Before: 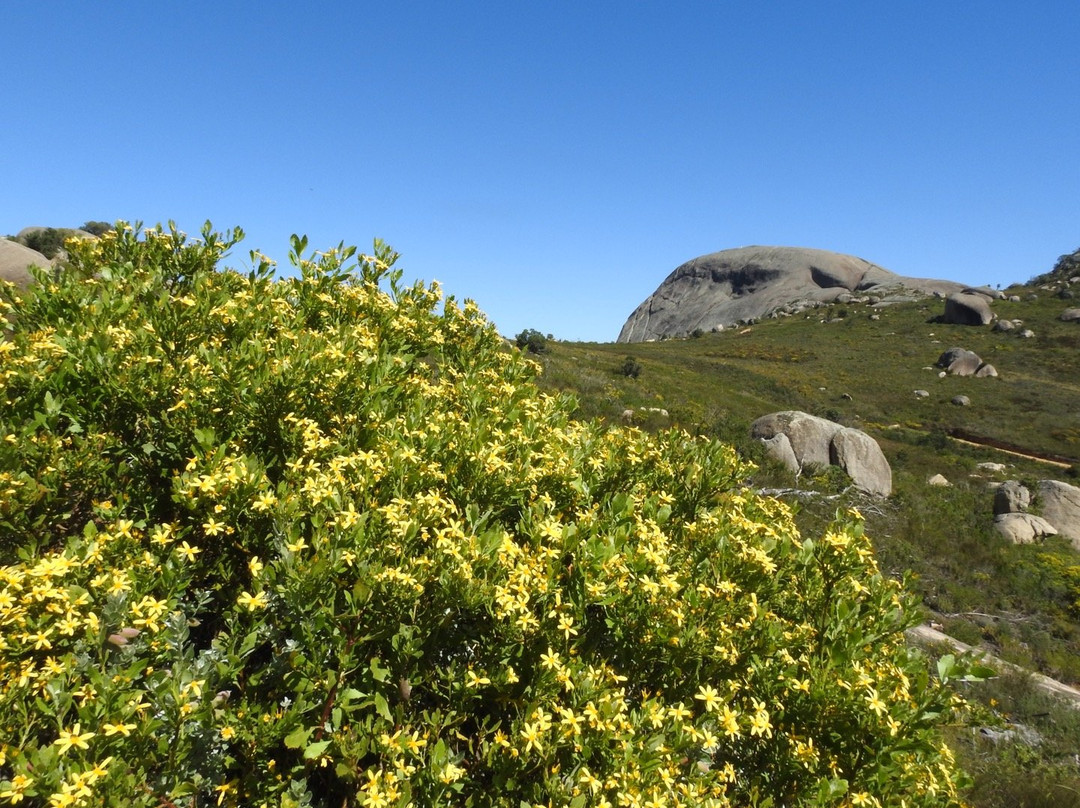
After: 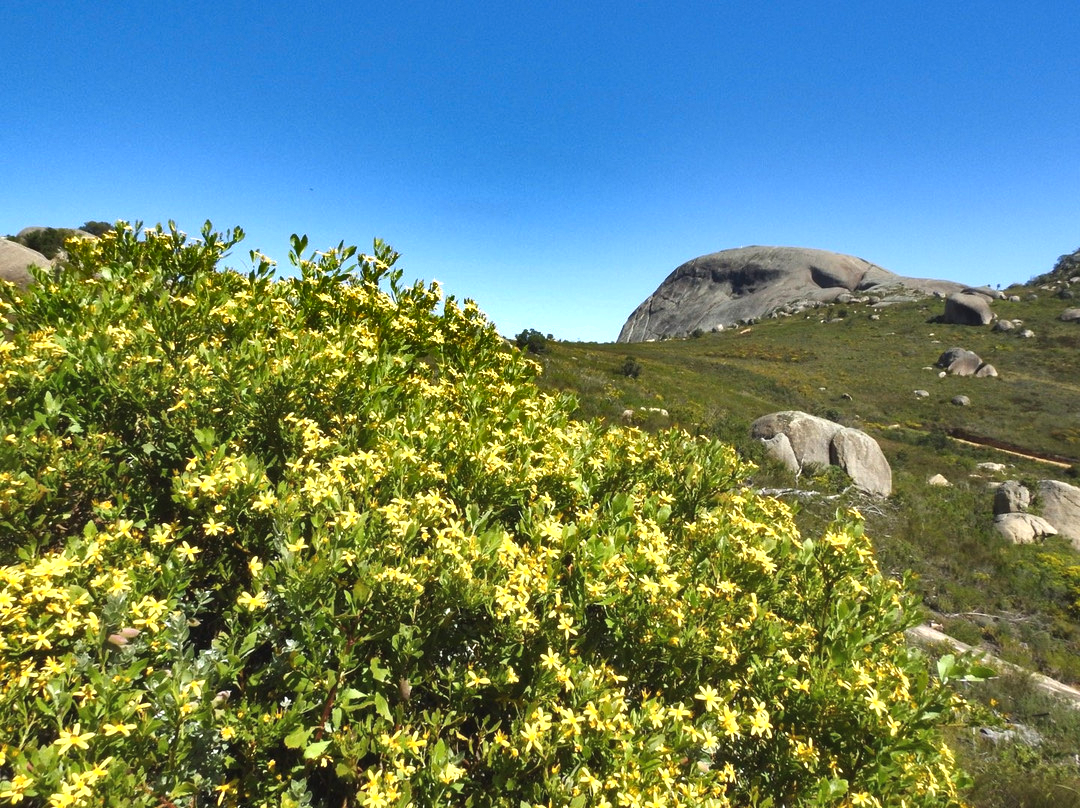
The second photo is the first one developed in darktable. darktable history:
shadows and highlights: shadows 20.91, highlights -82.73, soften with gaussian
exposure: black level correction -0.002, exposure 0.54 EV, compensate highlight preservation false
